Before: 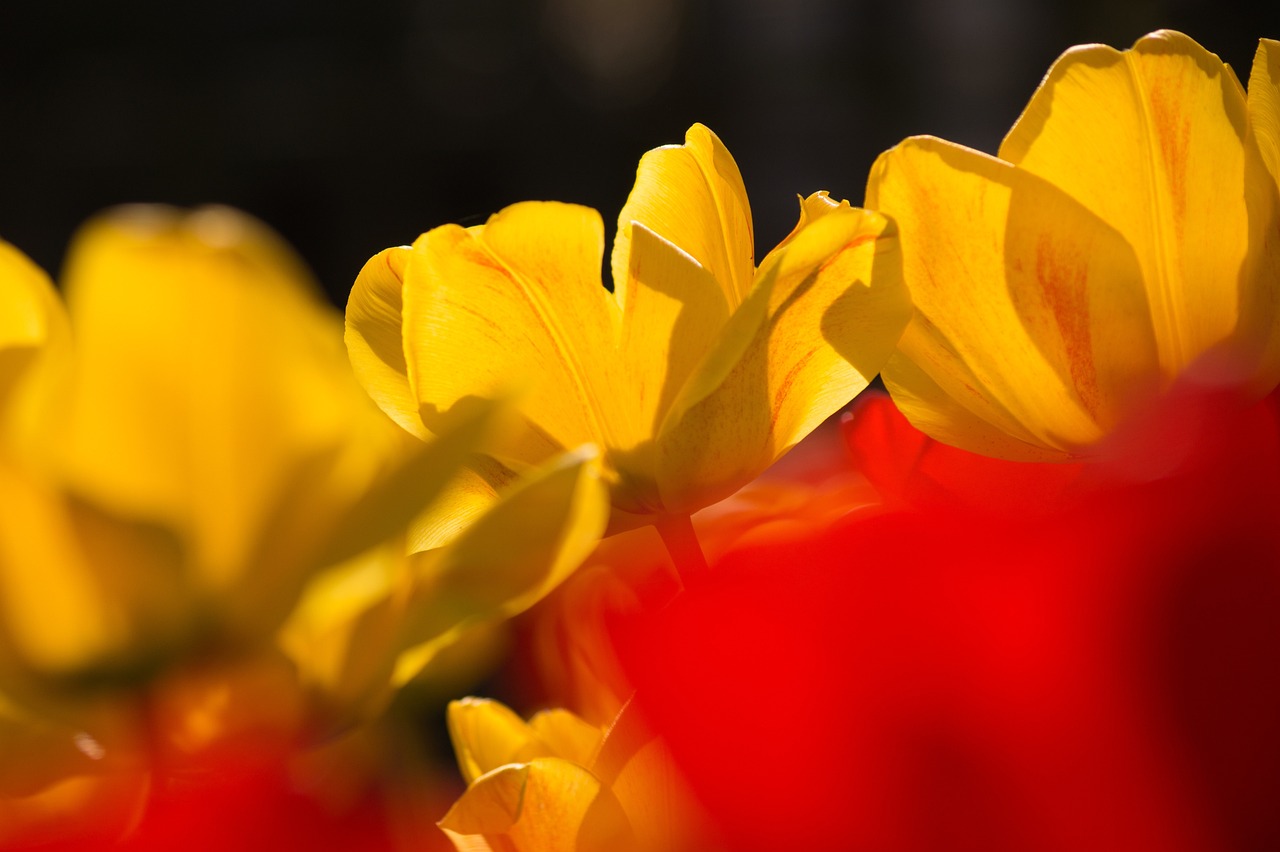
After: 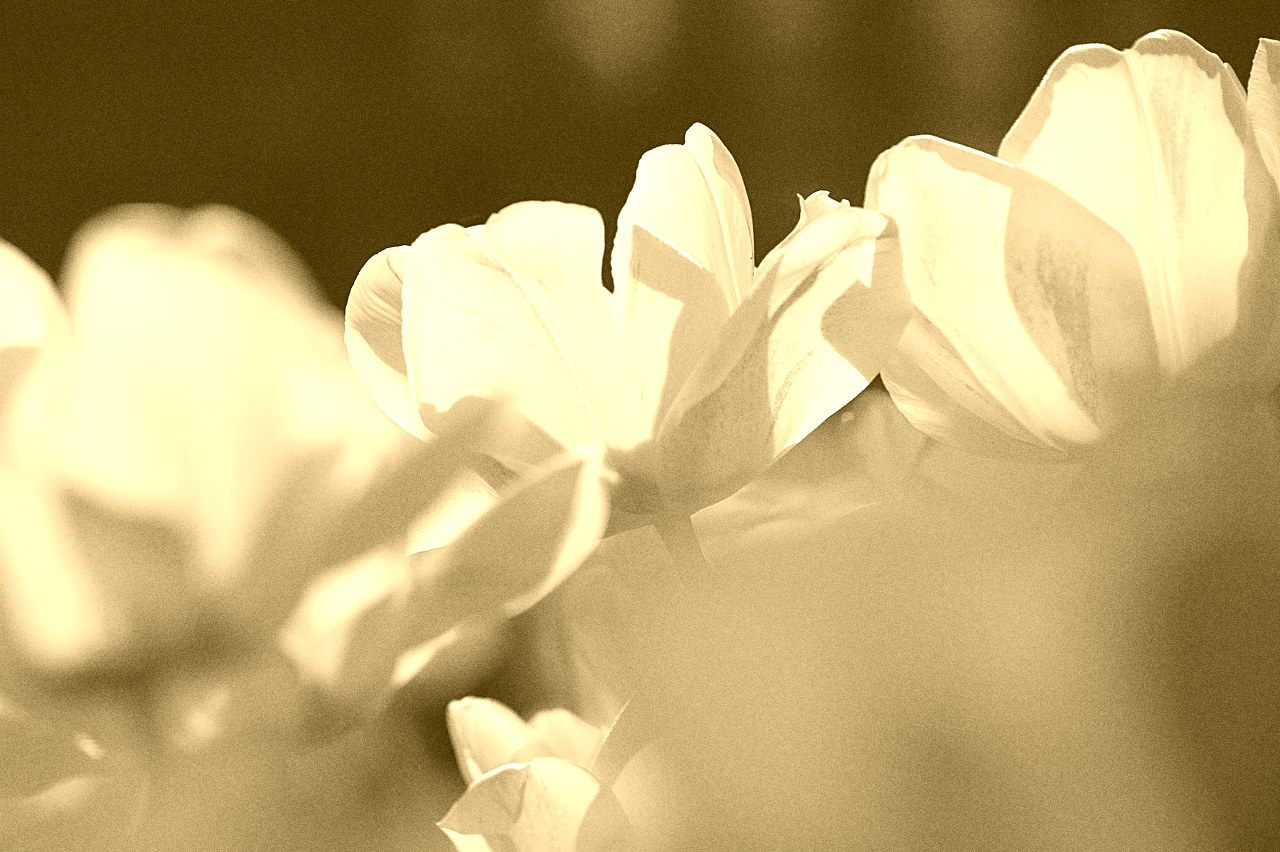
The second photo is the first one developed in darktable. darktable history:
exposure: black level correction 0.009, exposure -0.159 EV, compensate highlight preservation false
colorize: hue 36°, source mix 100%
grain: coarseness 0.09 ISO, strength 40%
sharpen: on, module defaults
